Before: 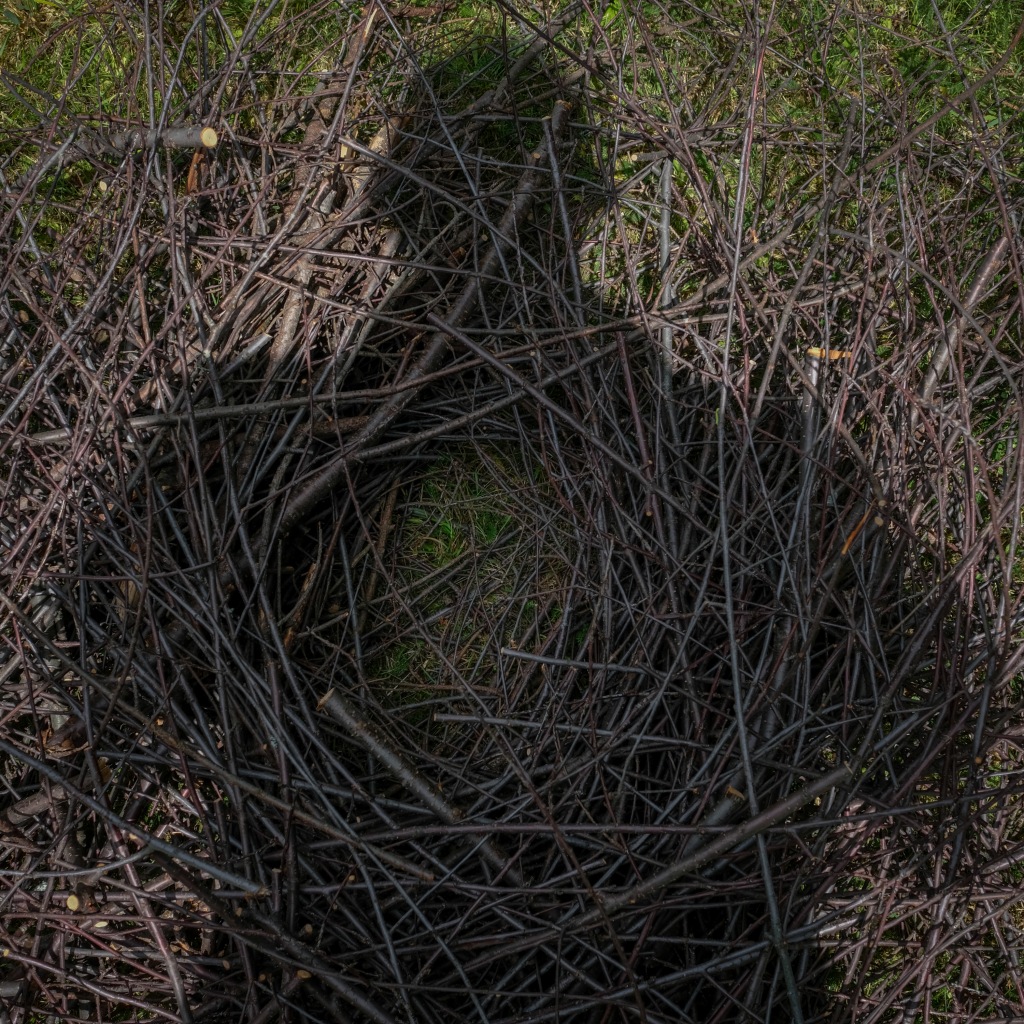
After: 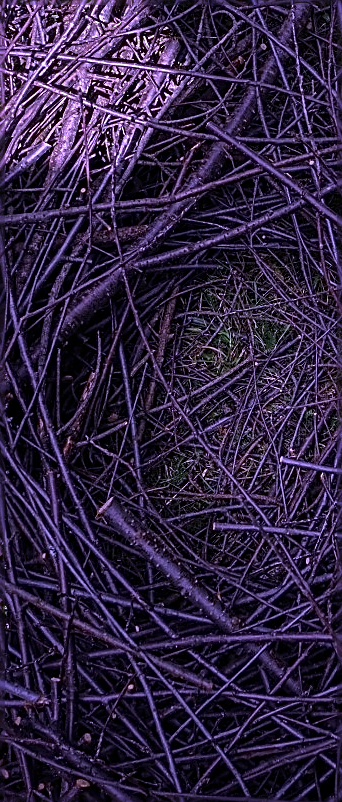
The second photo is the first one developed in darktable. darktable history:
color calibration: illuminant custom, x 0.38, y 0.482, temperature 4451.13 K
crop and rotate: left 21.674%, top 18.676%, right 44.913%, bottom 2.964%
sharpen: amount 1.994
